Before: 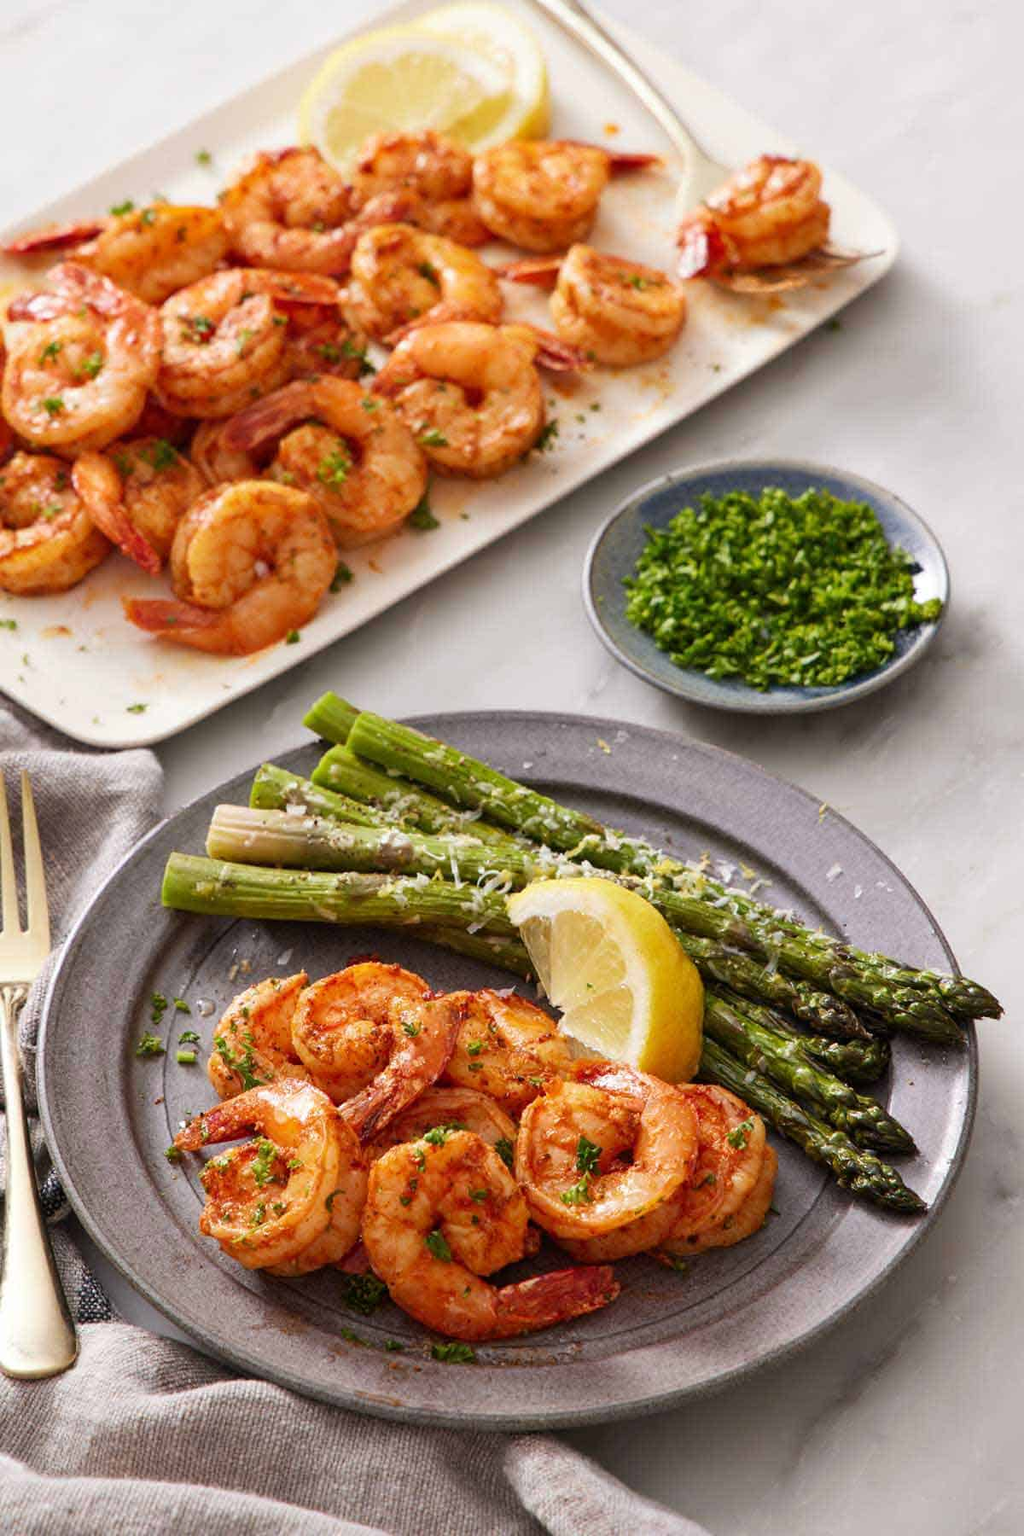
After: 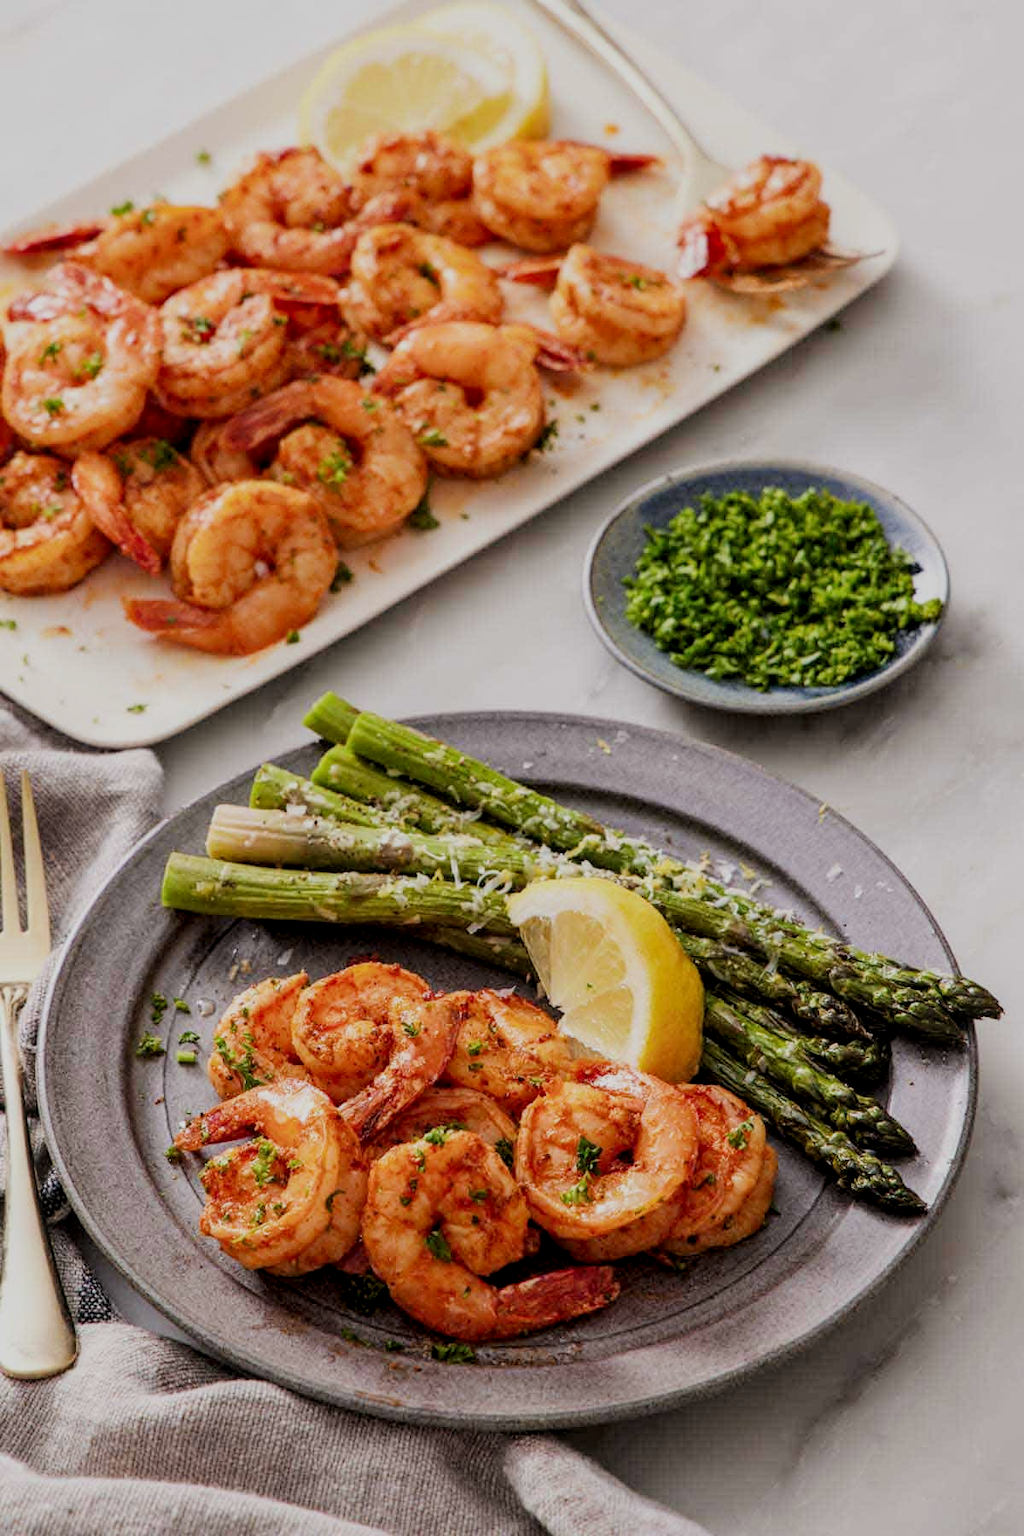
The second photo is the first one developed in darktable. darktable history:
filmic rgb: black relative exposure -8.54 EV, white relative exposure 5.52 EV, hardness 3.39, contrast 1.016
local contrast: on, module defaults
